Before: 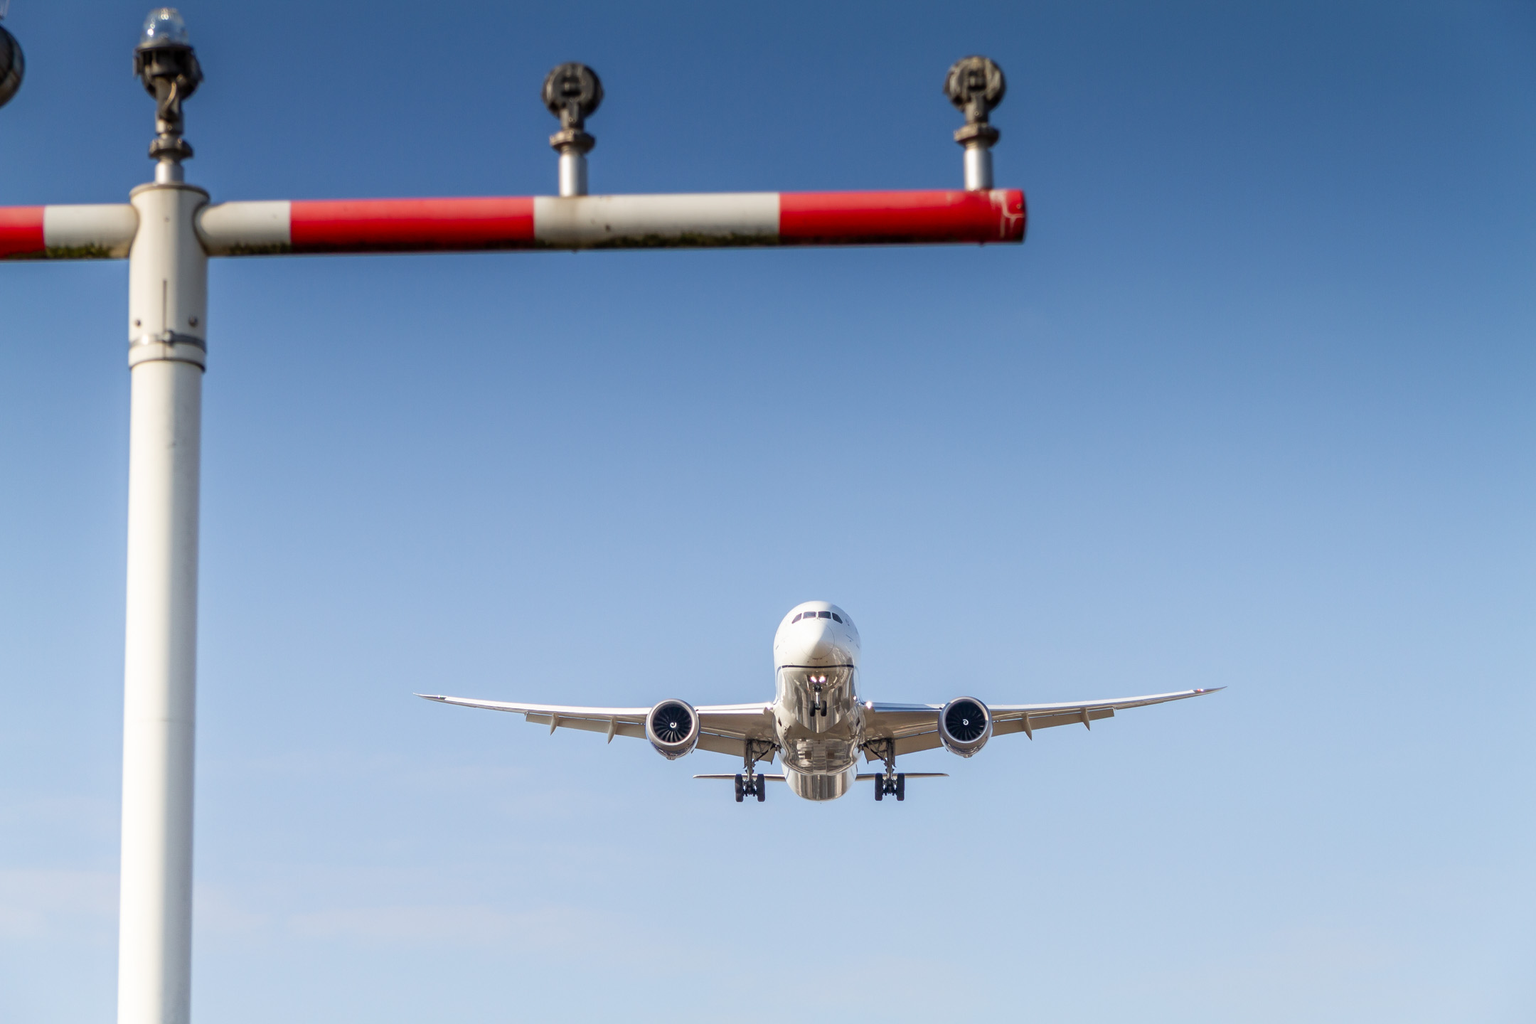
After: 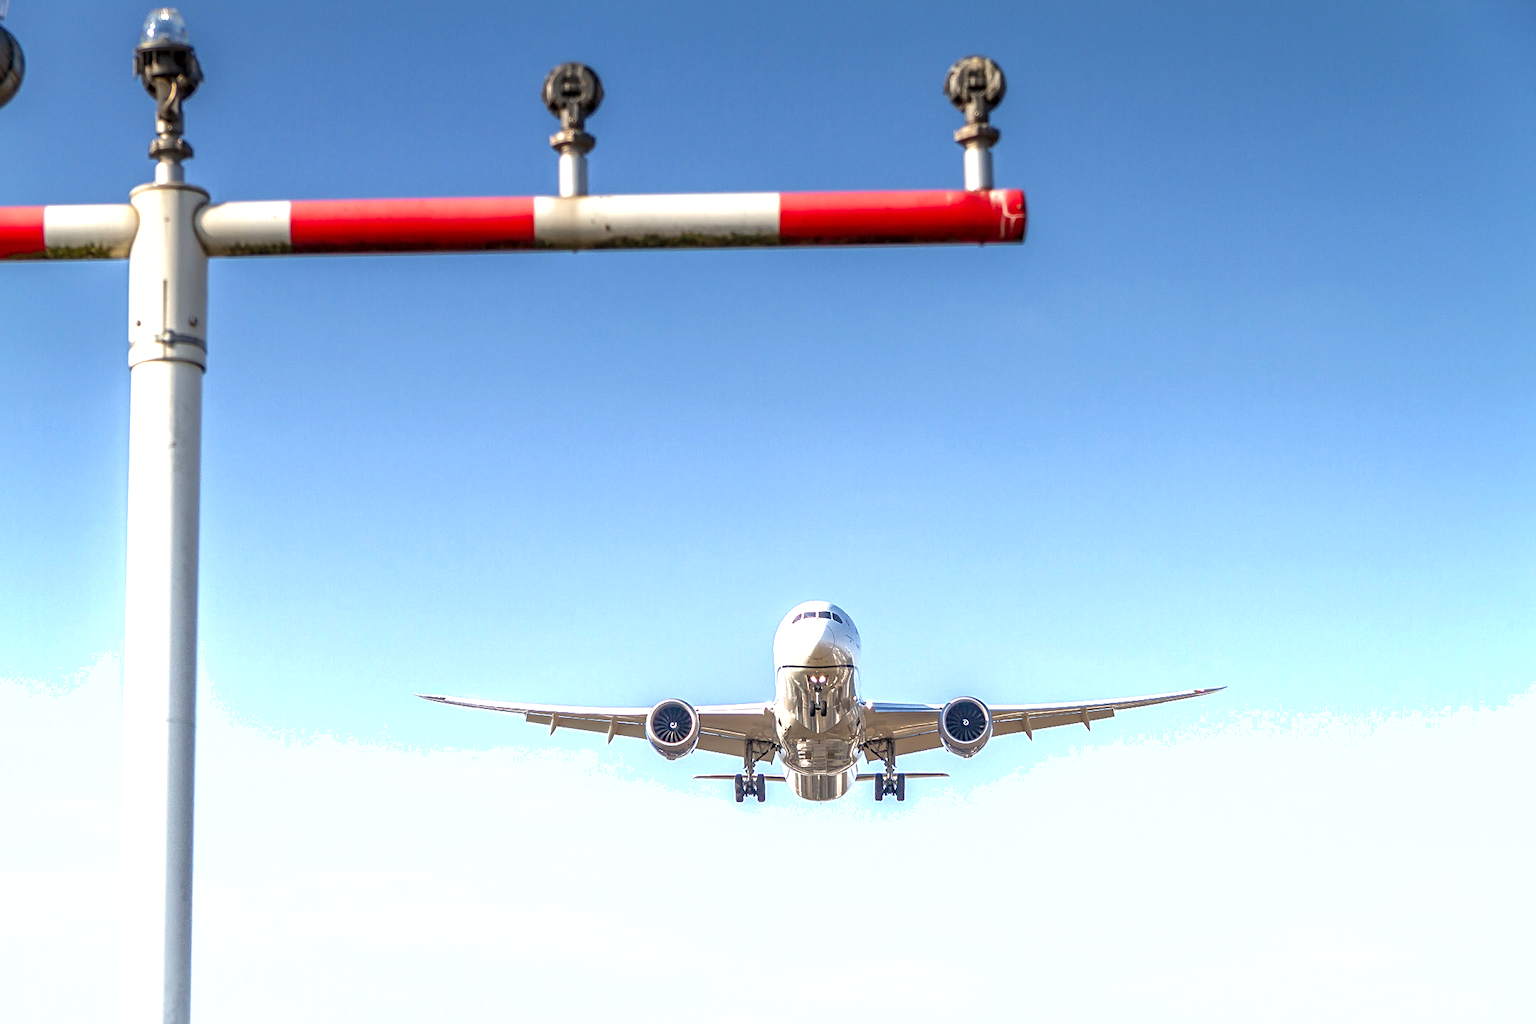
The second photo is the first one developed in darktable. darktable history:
local contrast: on, module defaults
exposure: black level correction -0.001, exposure 0.9 EV, compensate highlight preservation false
shadows and highlights: on, module defaults
sharpen: on, module defaults
